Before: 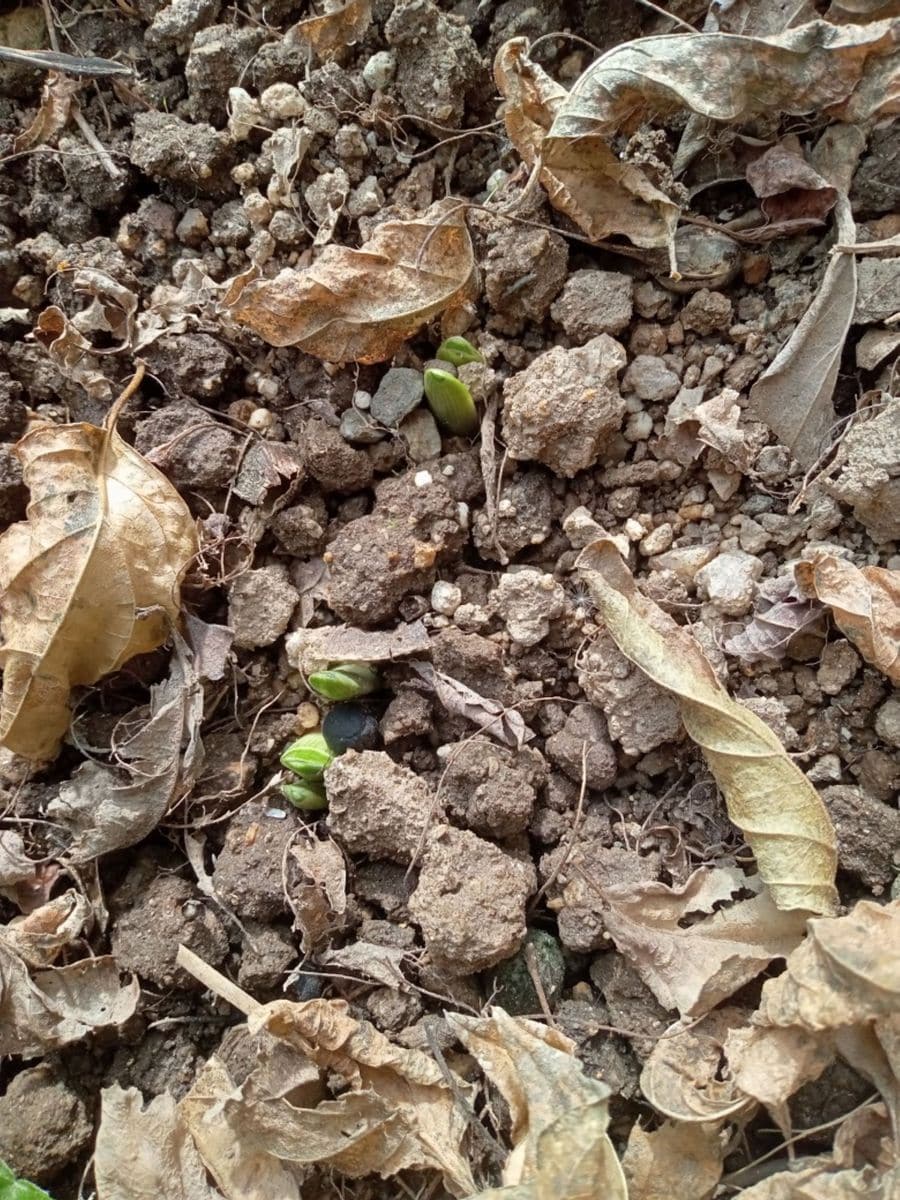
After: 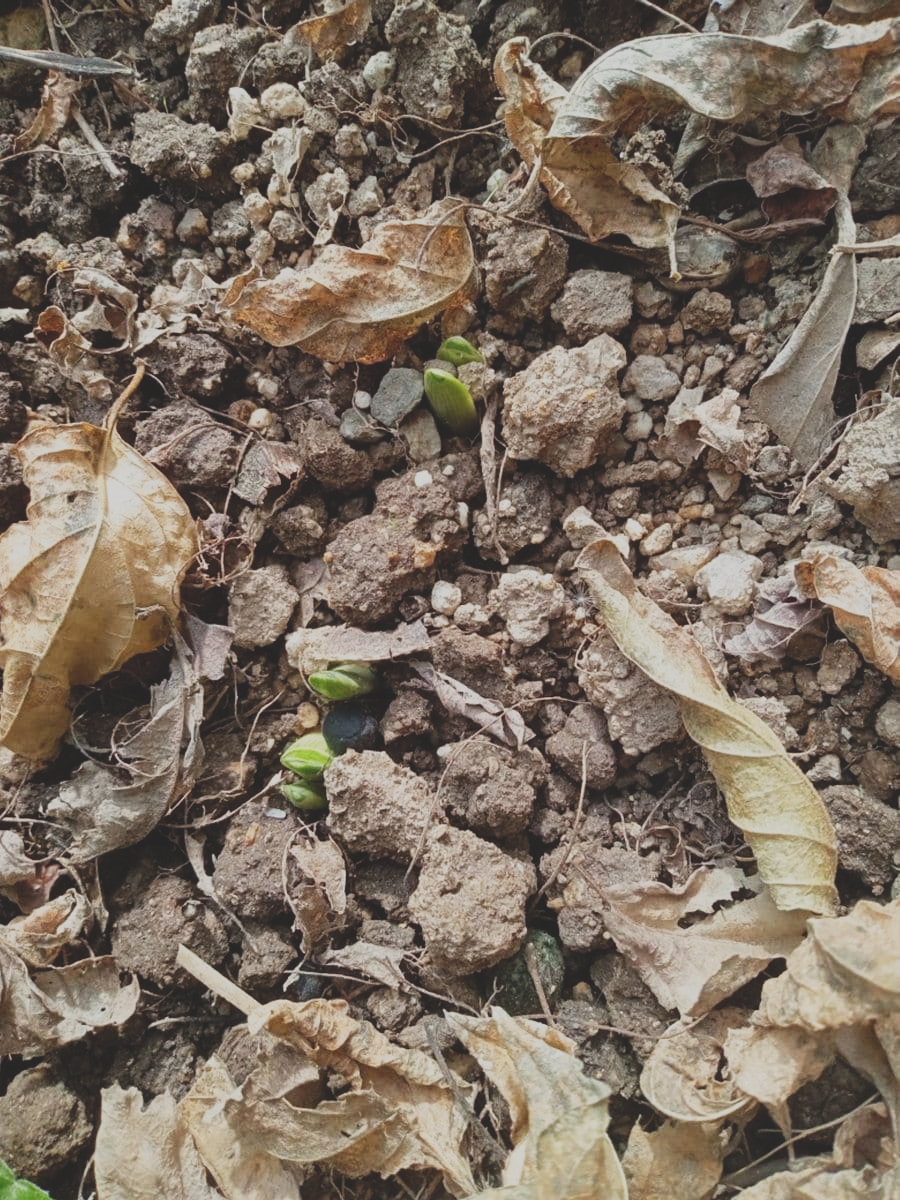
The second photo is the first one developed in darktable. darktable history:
tone curve: curves: ch0 [(0, 0.148) (0.191, 0.225) (0.712, 0.695) (0.864, 0.797) (1, 0.839)], preserve colors none
